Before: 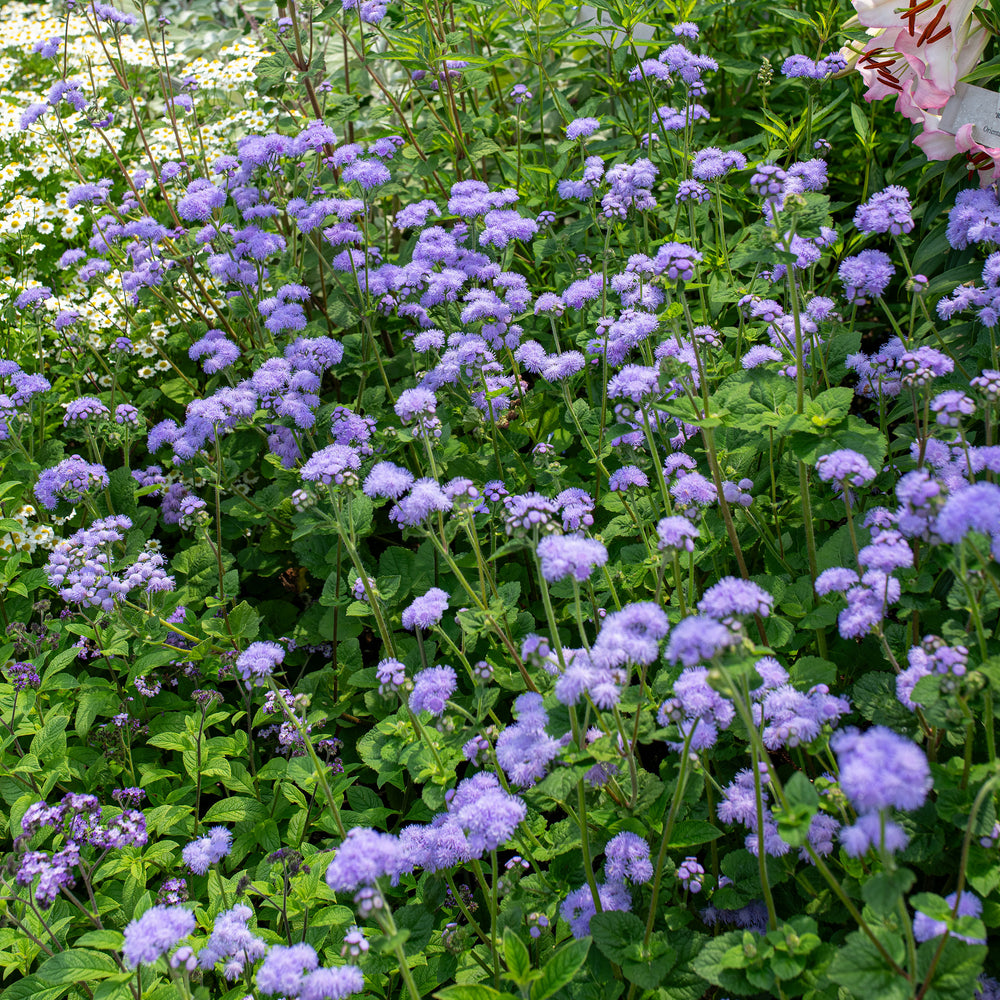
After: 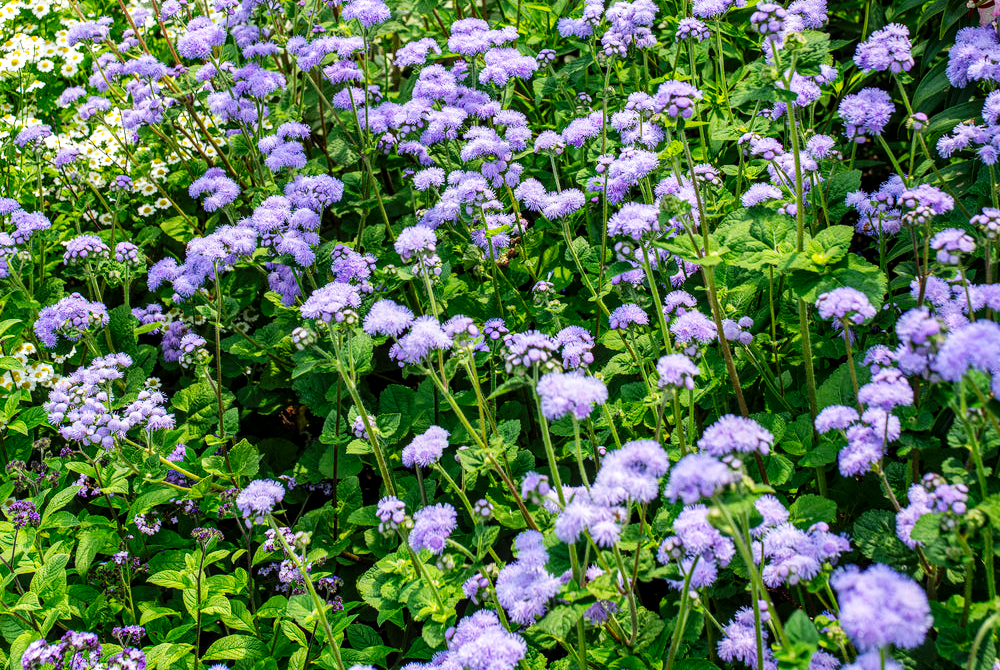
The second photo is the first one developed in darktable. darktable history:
local contrast: on, module defaults
base curve: curves: ch0 [(0, 0) (0.032, 0.025) (0.121, 0.166) (0.206, 0.329) (0.605, 0.79) (1, 1)], preserve colors none
crop: top 16.262%, bottom 16.706%
